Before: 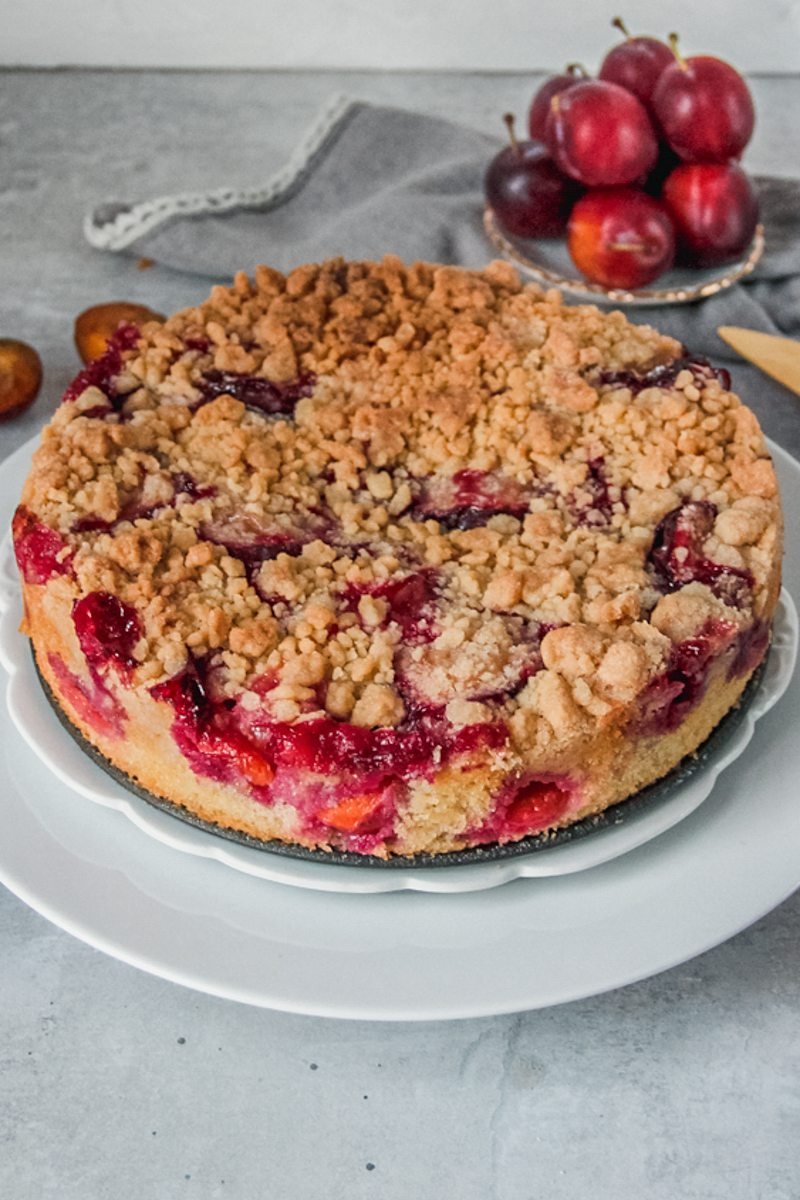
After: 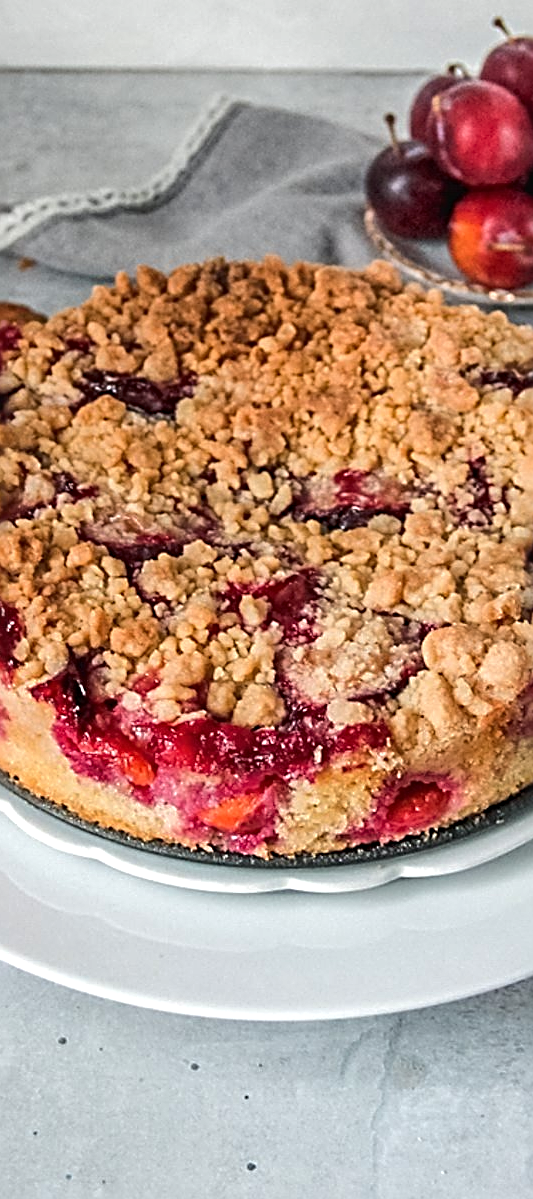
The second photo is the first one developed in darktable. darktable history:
sharpen: radius 2.817, amount 0.715
crop and rotate: left 15.055%, right 18.278%
shadows and highlights: shadows 10, white point adjustment 1, highlights -40
tone equalizer: -8 EV -0.417 EV, -7 EV -0.389 EV, -6 EV -0.333 EV, -5 EV -0.222 EV, -3 EV 0.222 EV, -2 EV 0.333 EV, -1 EV 0.389 EV, +0 EV 0.417 EV, edges refinement/feathering 500, mask exposure compensation -1.57 EV, preserve details no
